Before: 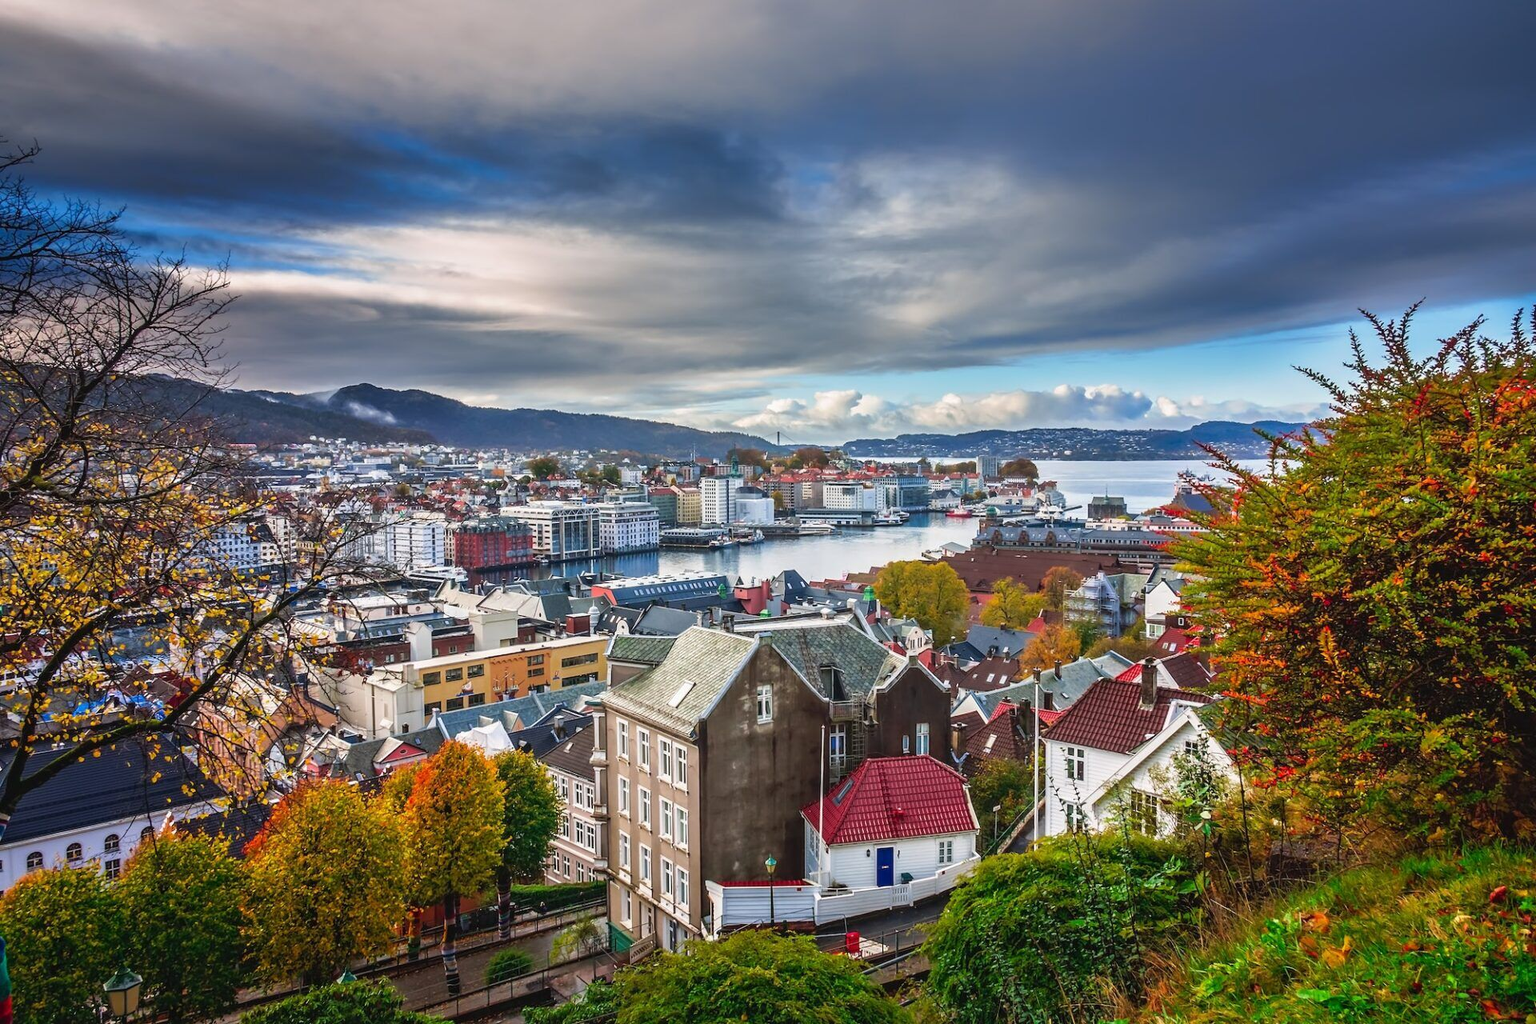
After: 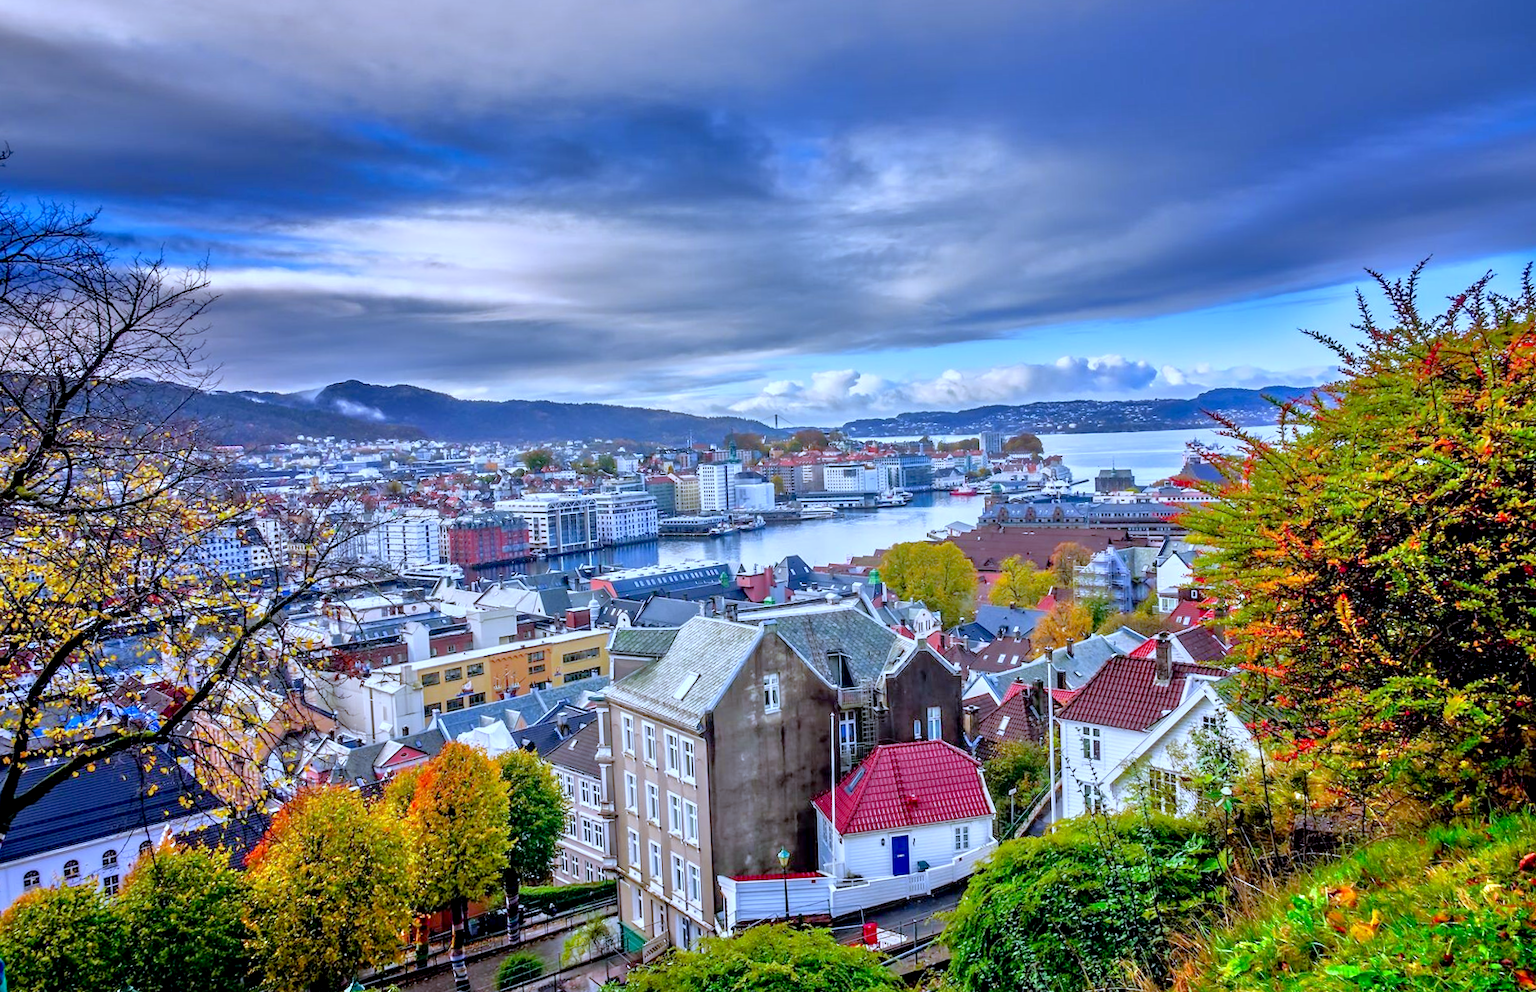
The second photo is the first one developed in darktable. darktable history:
rotate and perspective: rotation -2°, crop left 0.022, crop right 0.978, crop top 0.049, crop bottom 0.951
tone equalizer: -7 EV 0.15 EV, -6 EV 0.6 EV, -5 EV 1.15 EV, -4 EV 1.33 EV, -3 EV 1.15 EV, -2 EV 0.6 EV, -1 EV 0.15 EV, mask exposure compensation -0.5 EV
white balance: red 0.871, blue 1.249
exposure: black level correction 0.01, exposure 0.011 EV, compensate highlight preservation false
